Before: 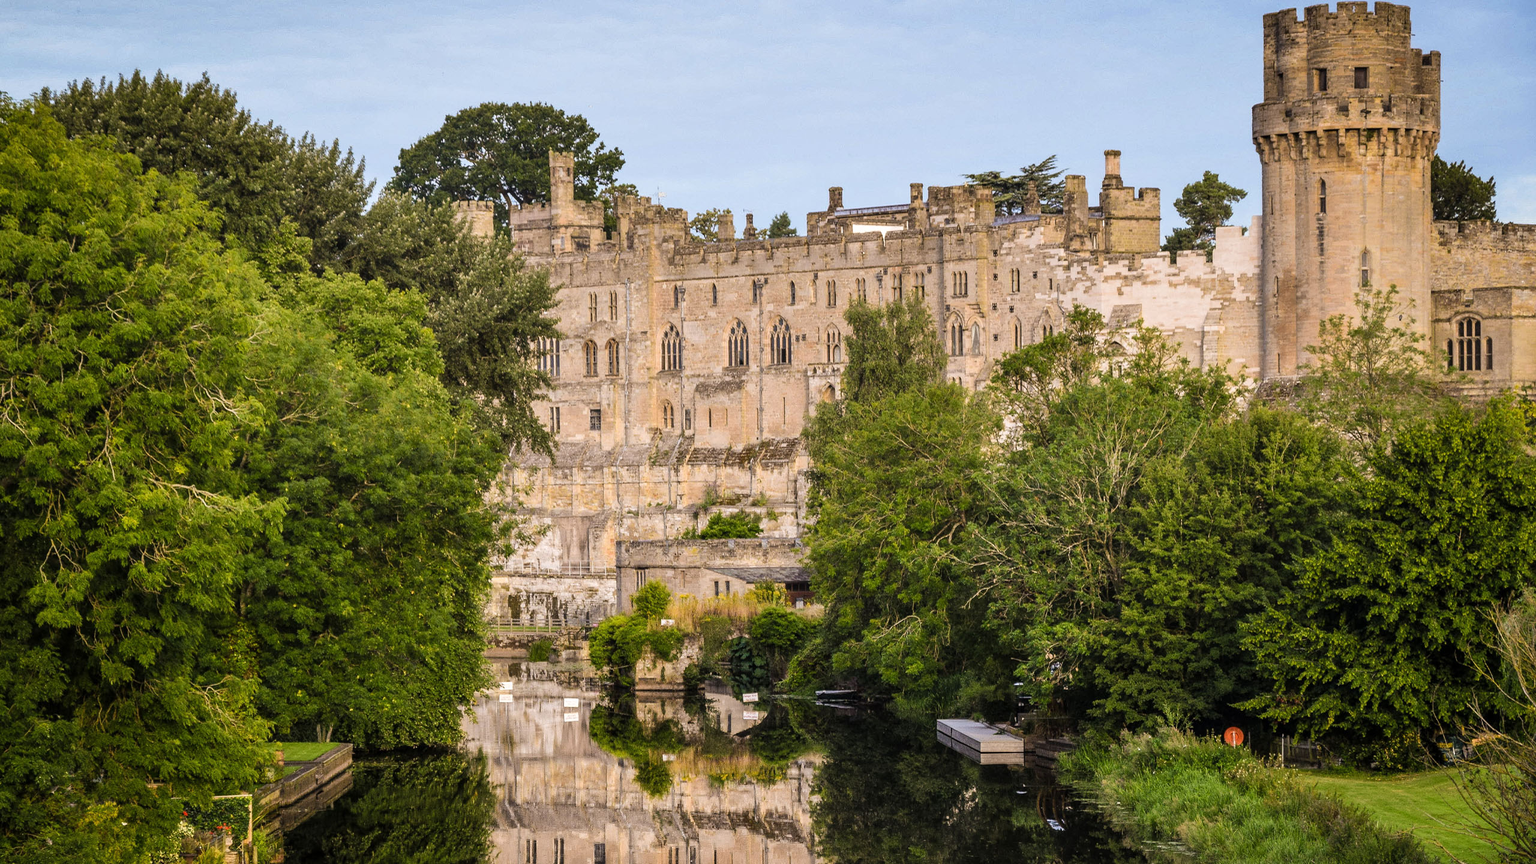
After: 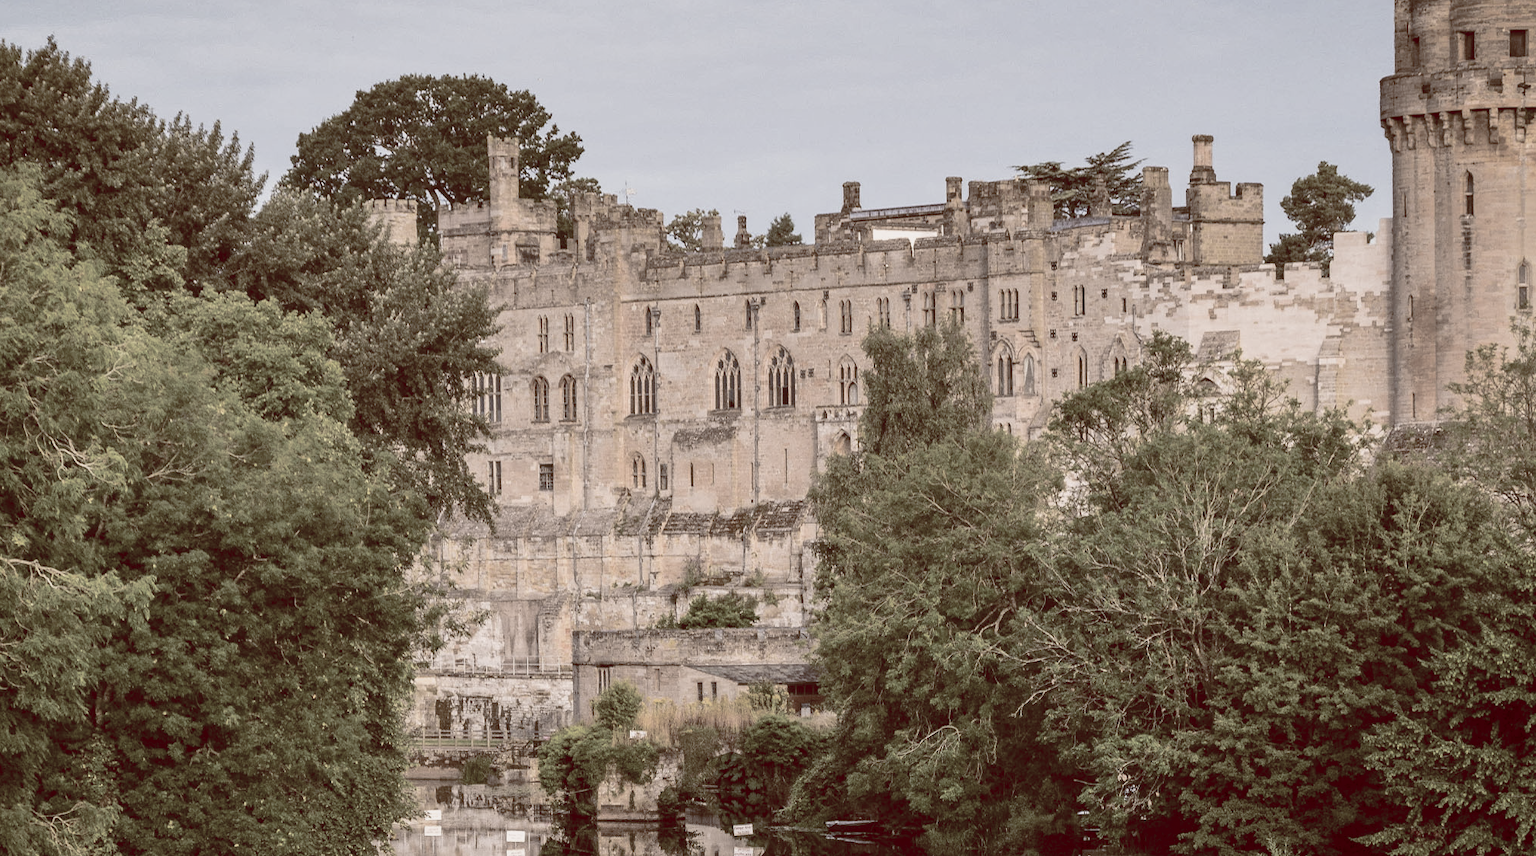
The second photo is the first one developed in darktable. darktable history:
color balance rgb: shadows lift › luminance 1%, shadows lift › chroma 0.2%, shadows lift › hue 20°, power › luminance 1%, power › chroma 0.4%, power › hue 34°, highlights gain › luminance 0.8%, highlights gain › chroma 0.4%, highlights gain › hue 44°, global offset › chroma 0.4%, global offset › hue 34°, white fulcrum 0.08 EV, linear chroma grading › shadows -7%, linear chroma grading › highlights -7%, linear chroma grading › global chroma -10%, linear chroma grading › mid-tones -8%, perceptual saturation grading › global saturation -28%, perceptual saturation grading › highlights -20%, perceptual saturation grading › mid-tones -24%, perceptual saturation grading › shadows -24%, perceptual brilliance grading › global brilliance -1%, perceptual brilliance grading › highlights -1%, perceptual brilliance grading › mid-tones -1%, perceptual brilliance grading › shadows -1%, global vibrance -17%, contrast -6%
crop and rotate: left 10.77%, top 5.1%, right 10.41%, bottom 16.76%
